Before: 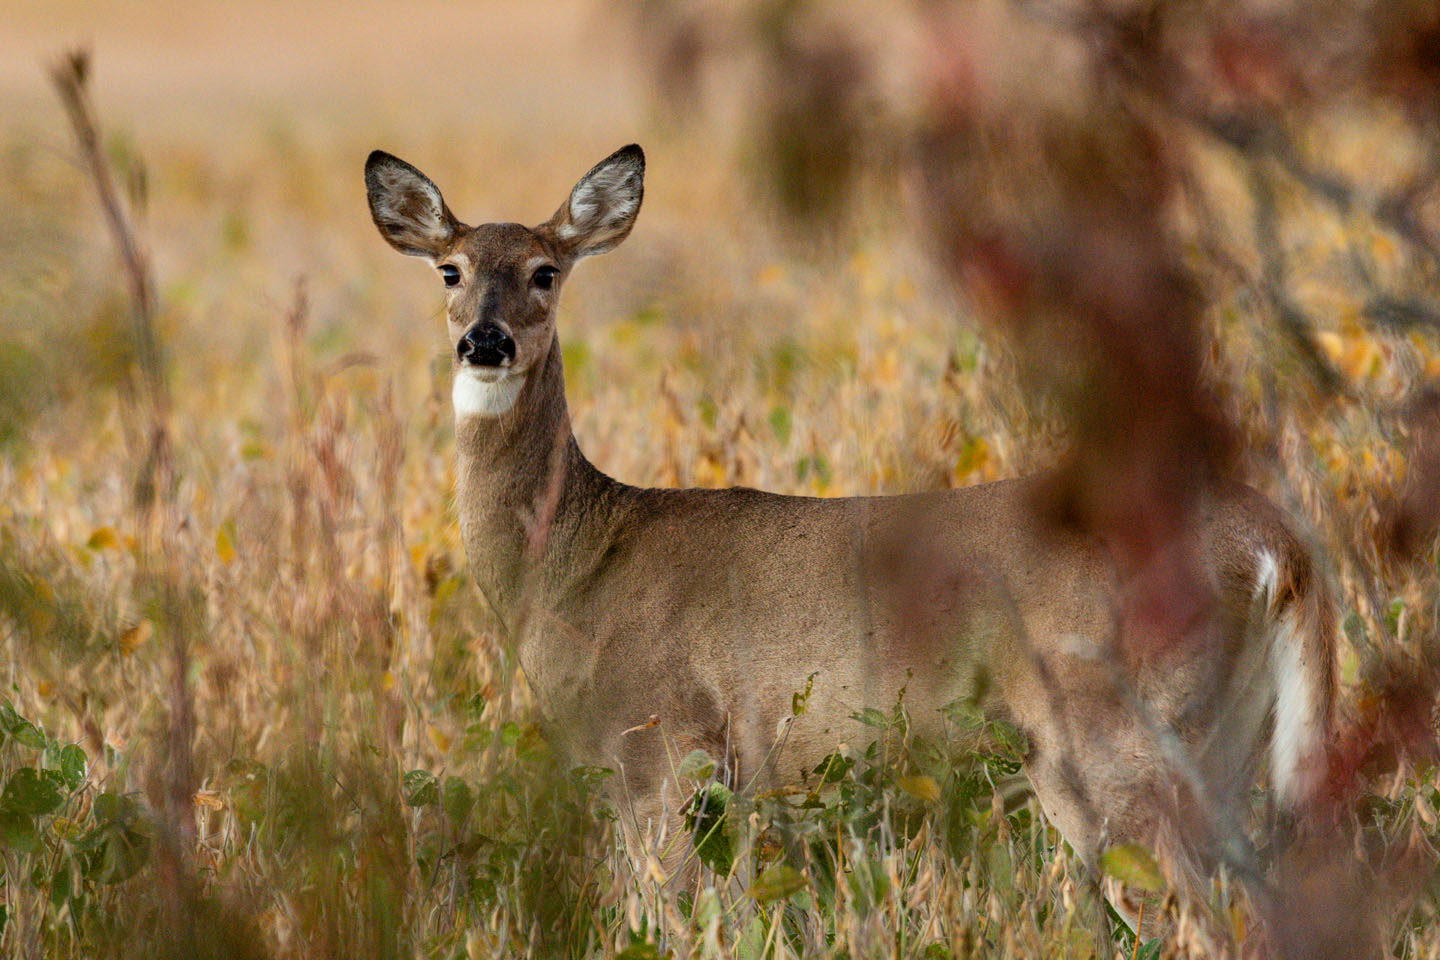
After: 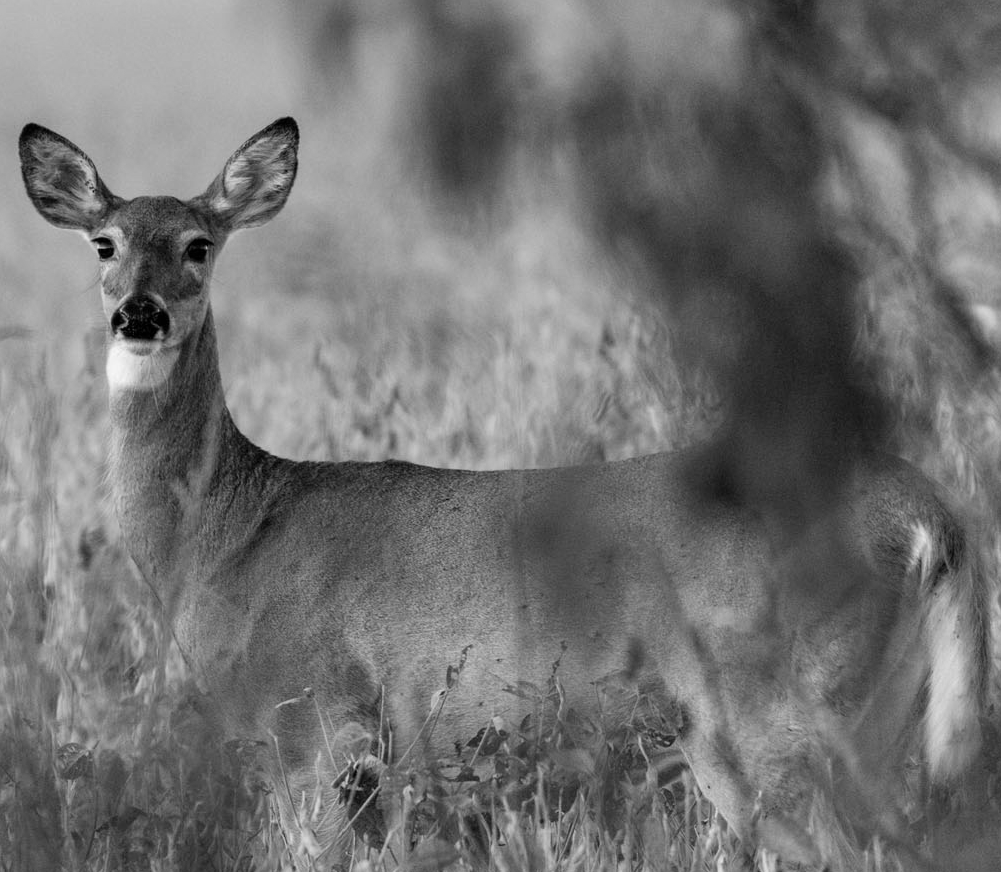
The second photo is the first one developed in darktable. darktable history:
crop and rotate: left 24.034%, top 2.838%, right 6.406%, bottom 6.299%
contrast brightness saturation: saturation -1
white balance: emerald 1
